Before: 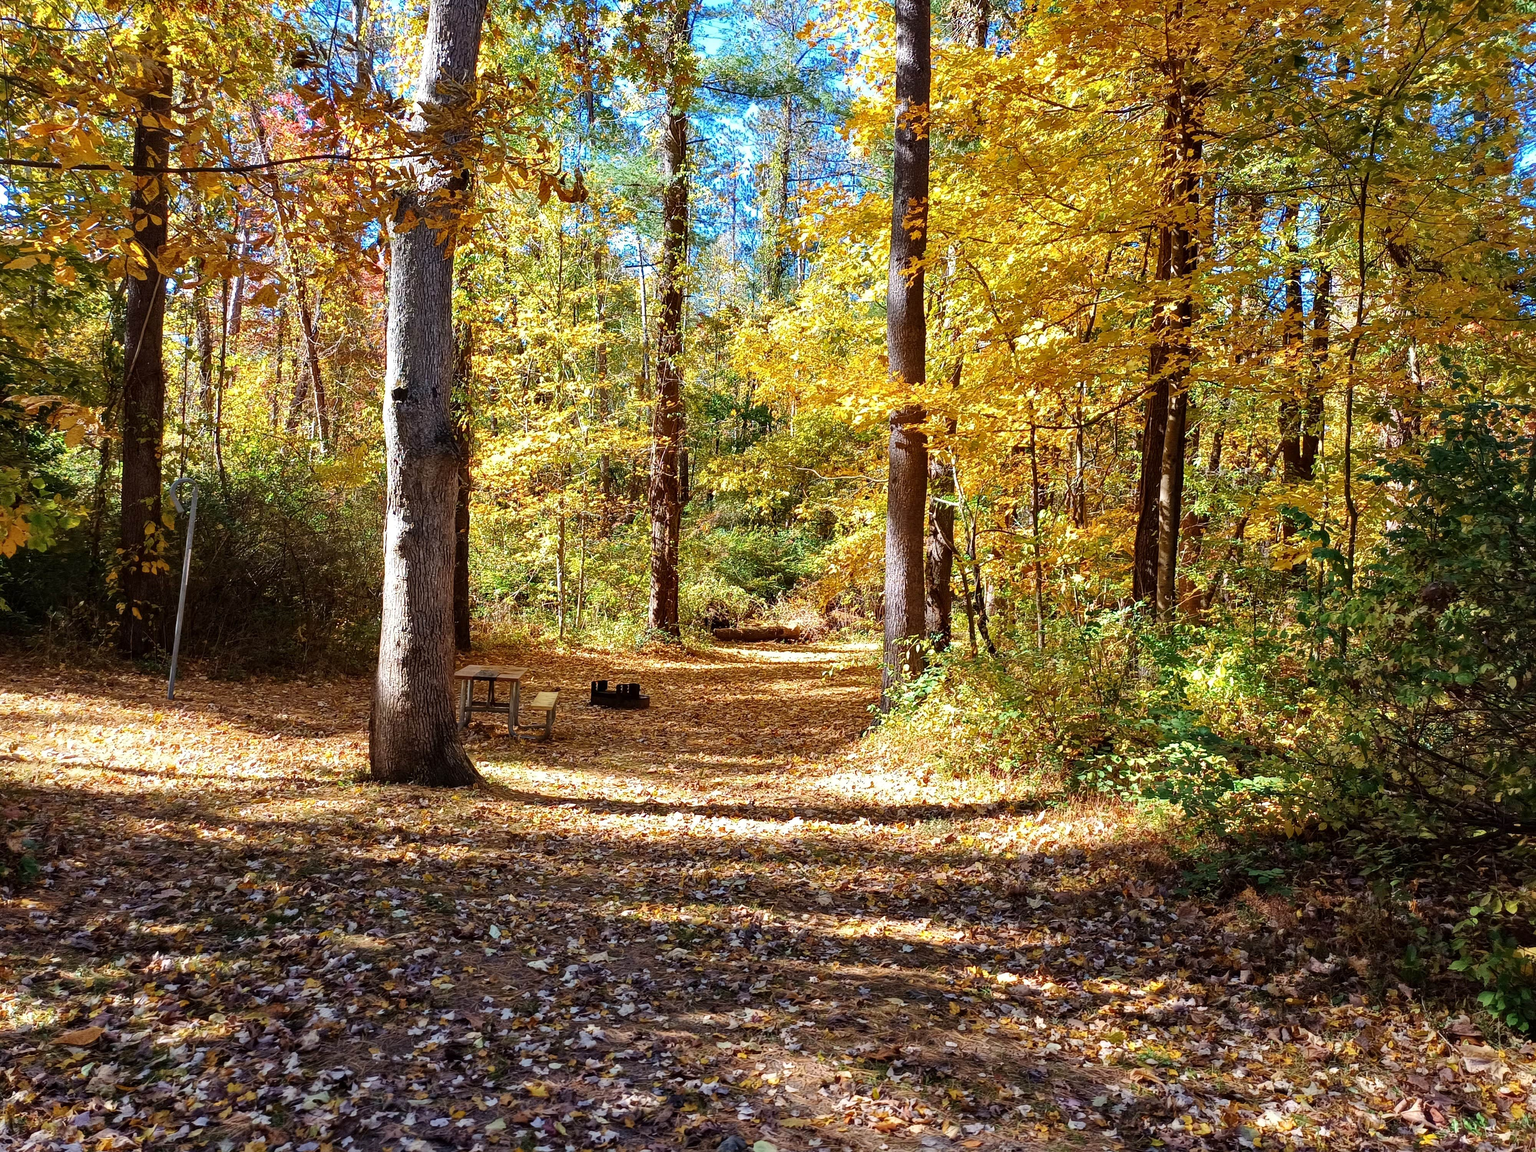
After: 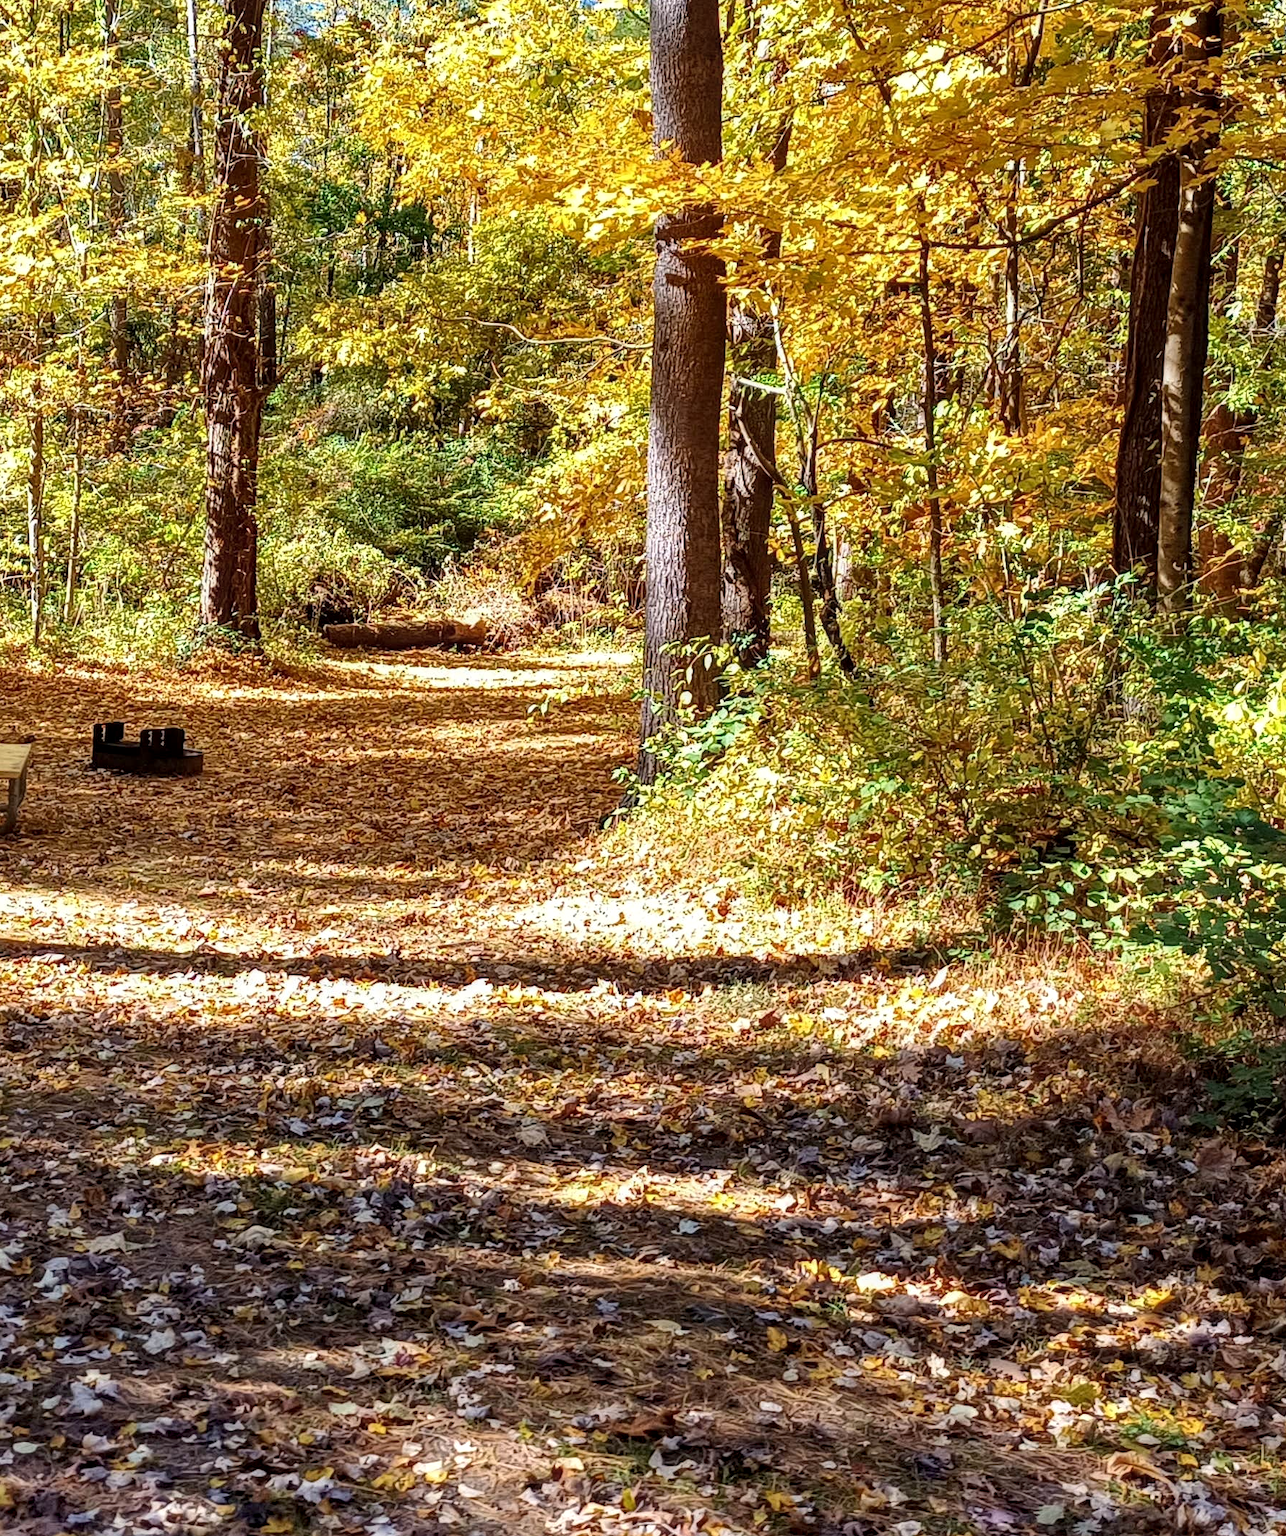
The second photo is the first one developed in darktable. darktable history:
crop: left 35.278%, top 25.773%, right 20.198%, bottom 3.393%
local contrast: on, module defaults
